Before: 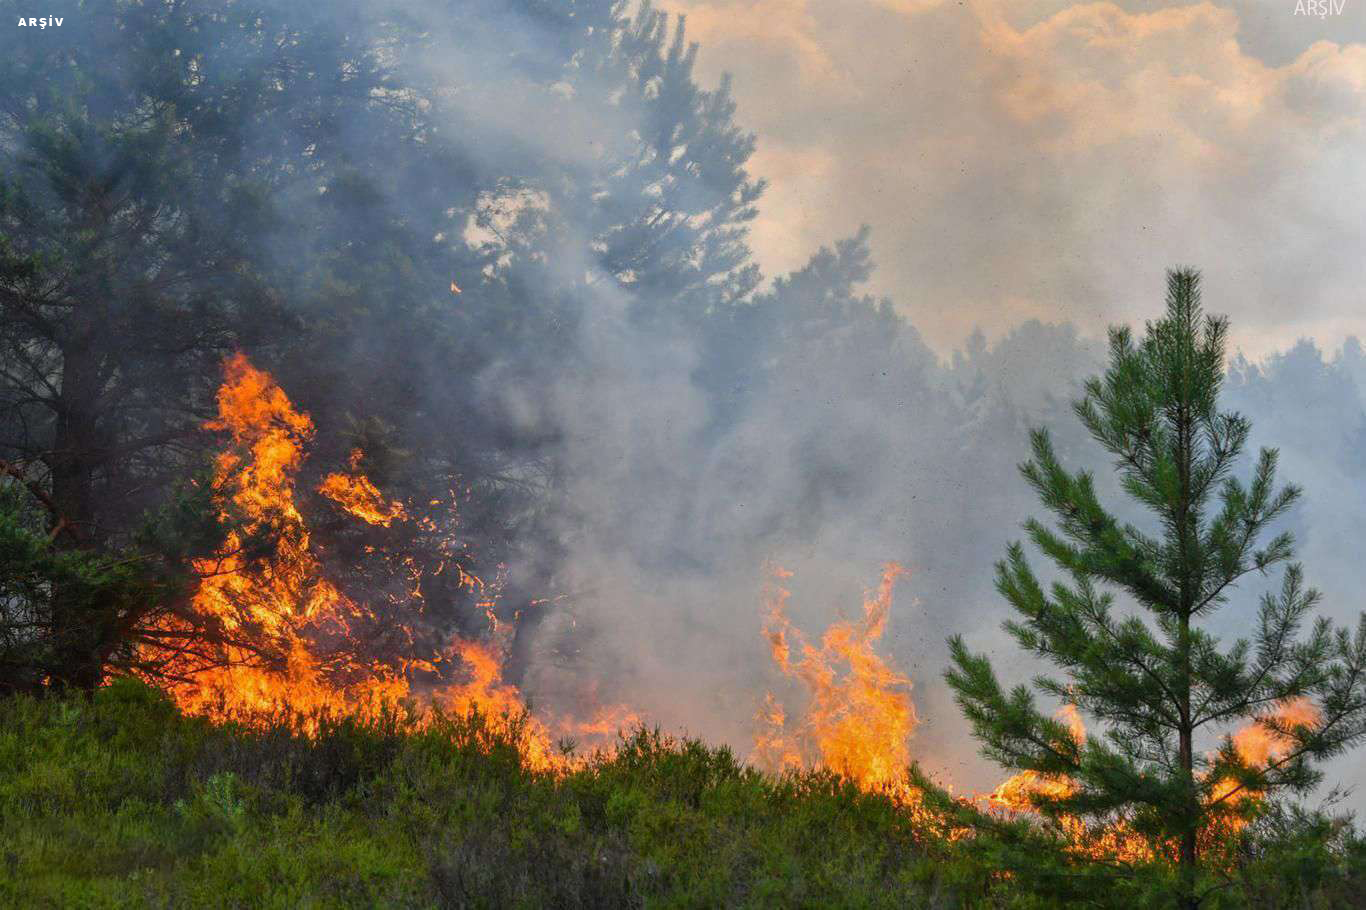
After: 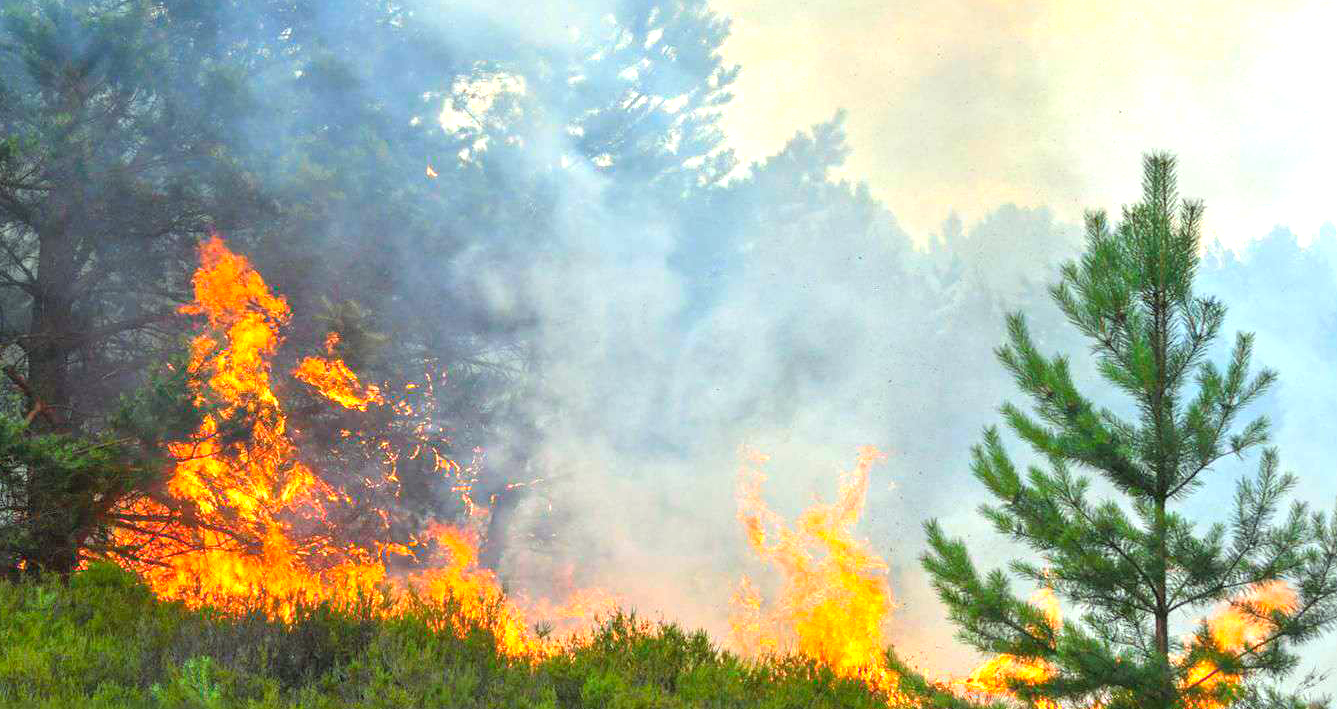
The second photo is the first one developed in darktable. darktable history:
contrast brightness saturation: brightness 0.09, saturation 0.19
color correction: highlights a* -8, highlights b* 3.1
rotate and perspective: automatic cropping original format, crop left 0, crop top 0
crop and rotate: left 1.814%, top 12.818%, right 0.25%, bottom 9.225%
exposure: black level correction 0, exposure 1.2 EV, compensate highlight preservation false
